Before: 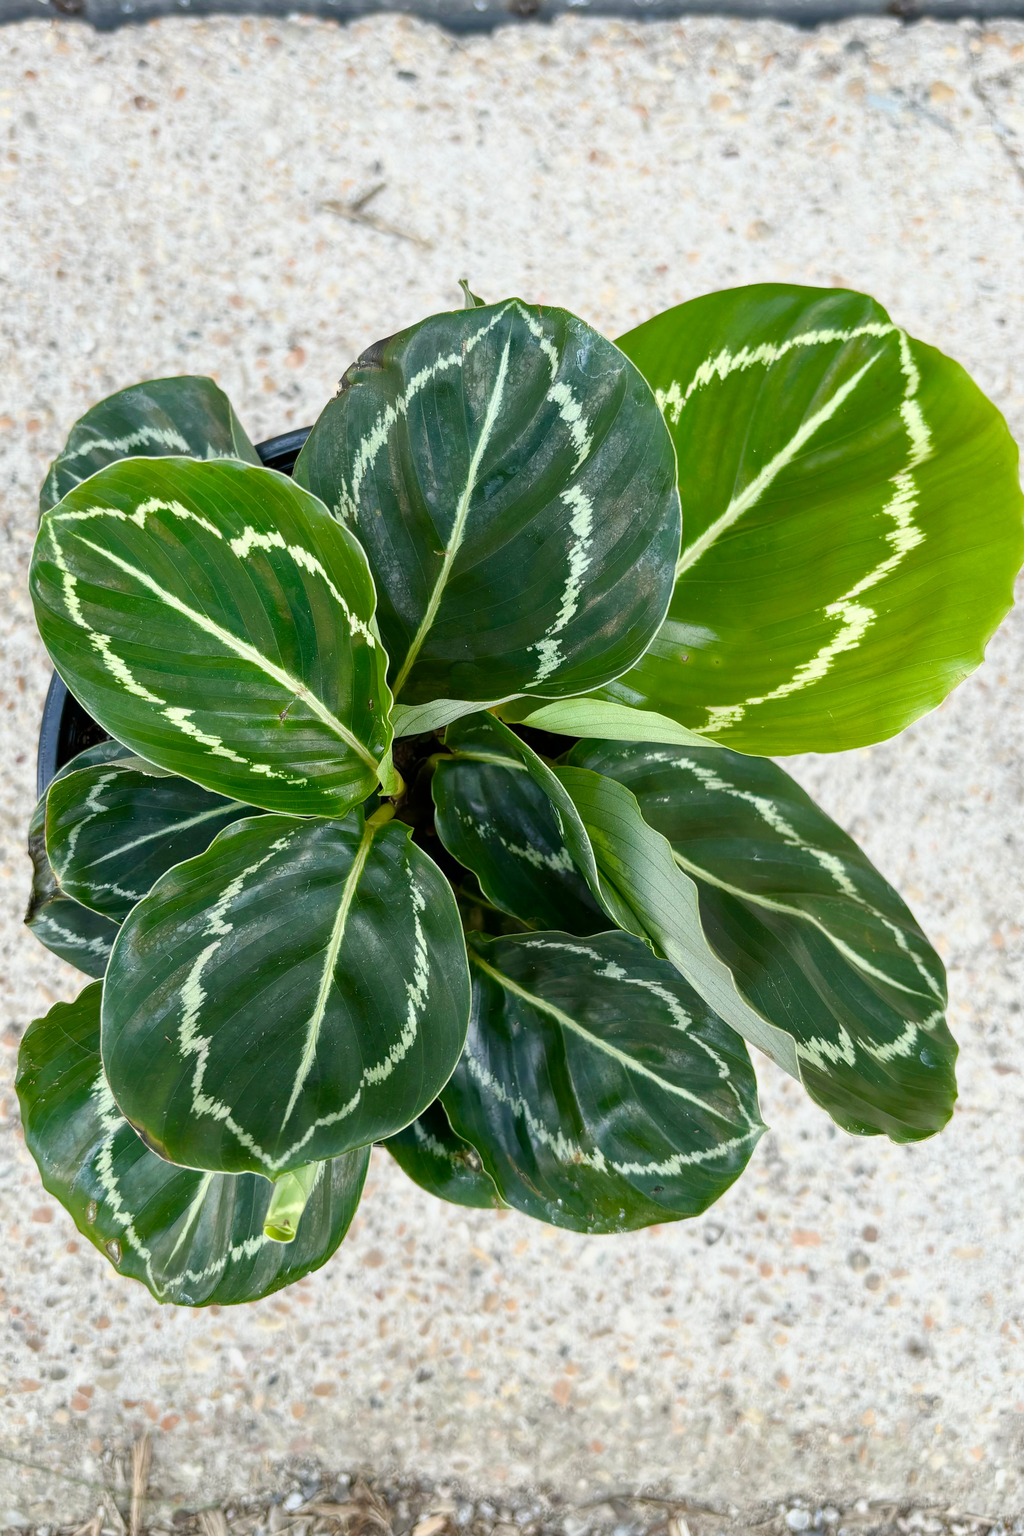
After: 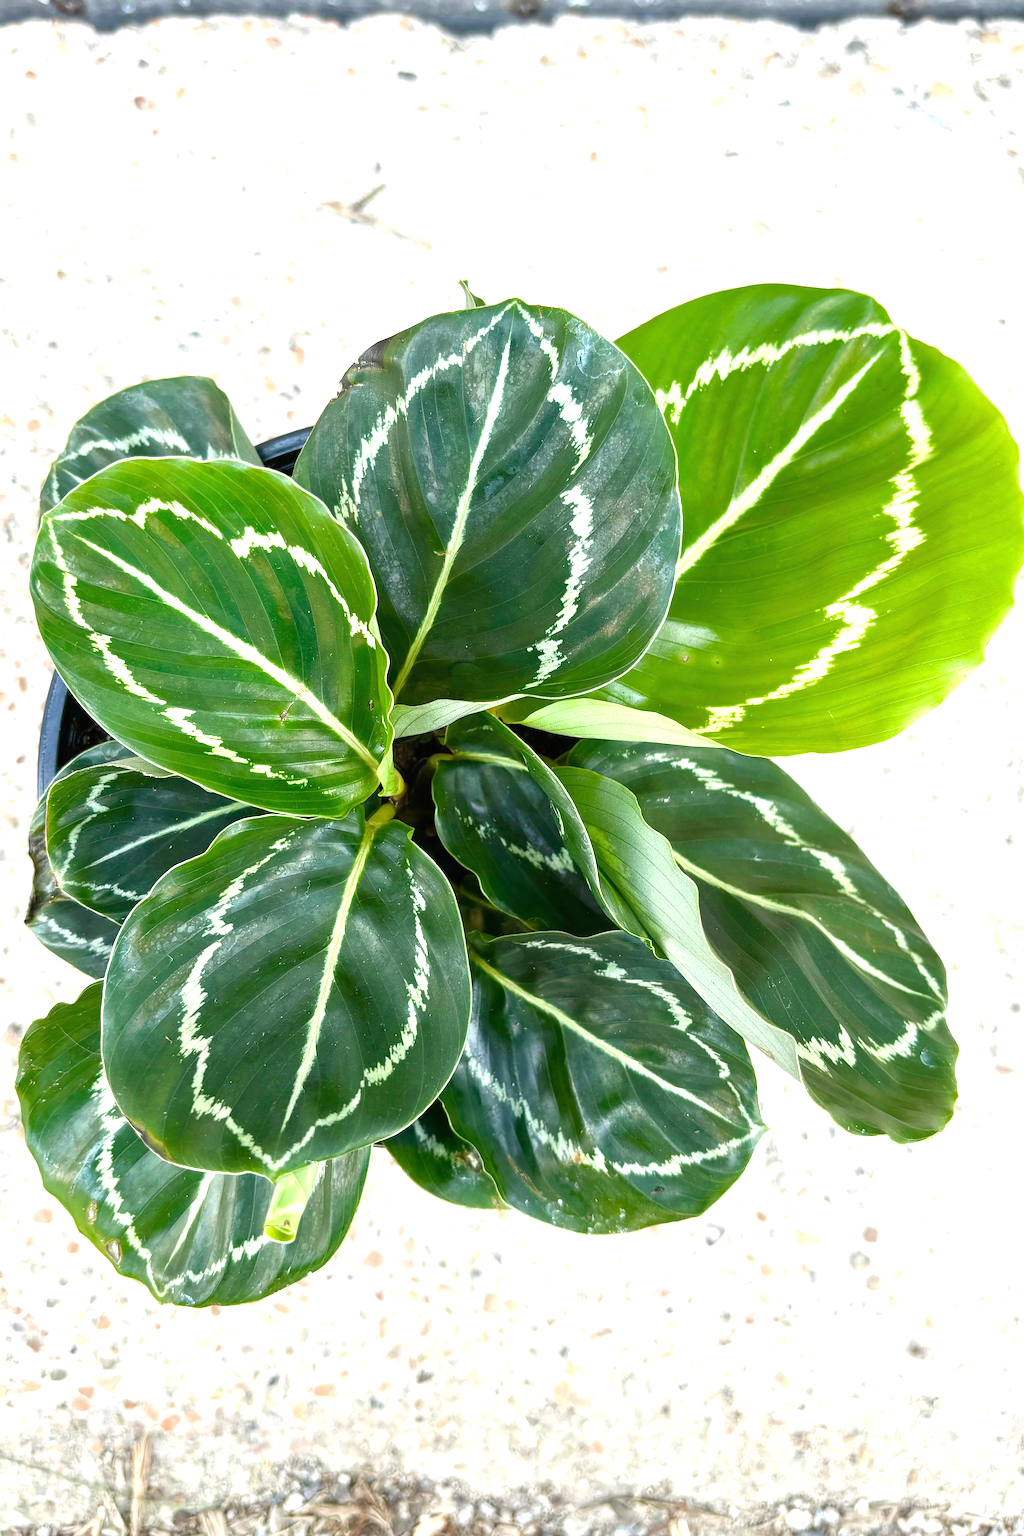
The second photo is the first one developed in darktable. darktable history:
exposure: black level correction -0.001, exposure 0.903 EV, compensate exposure bias true, compensate highlight preservation false
